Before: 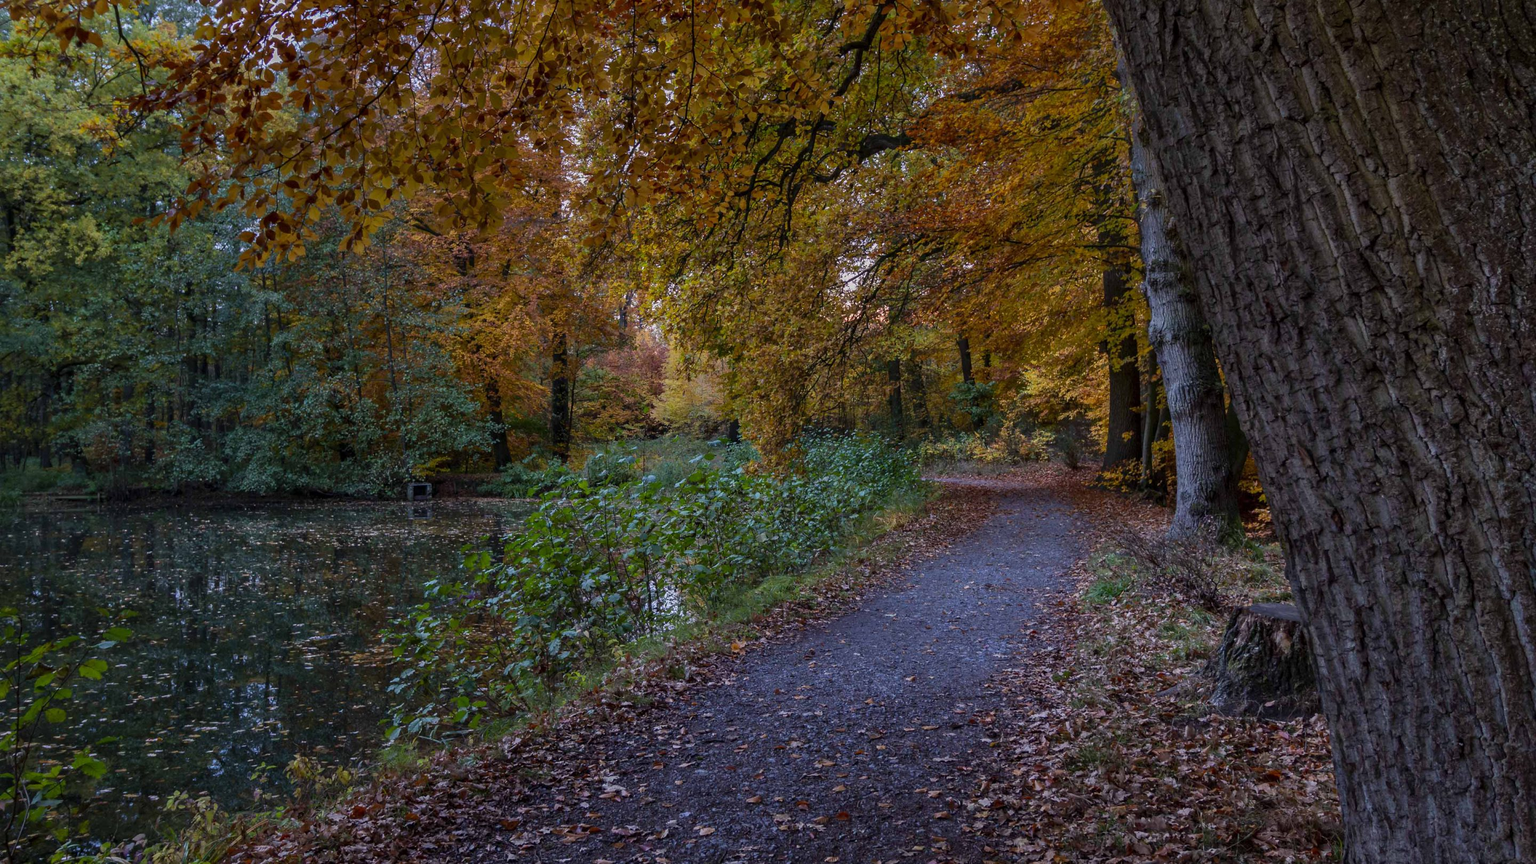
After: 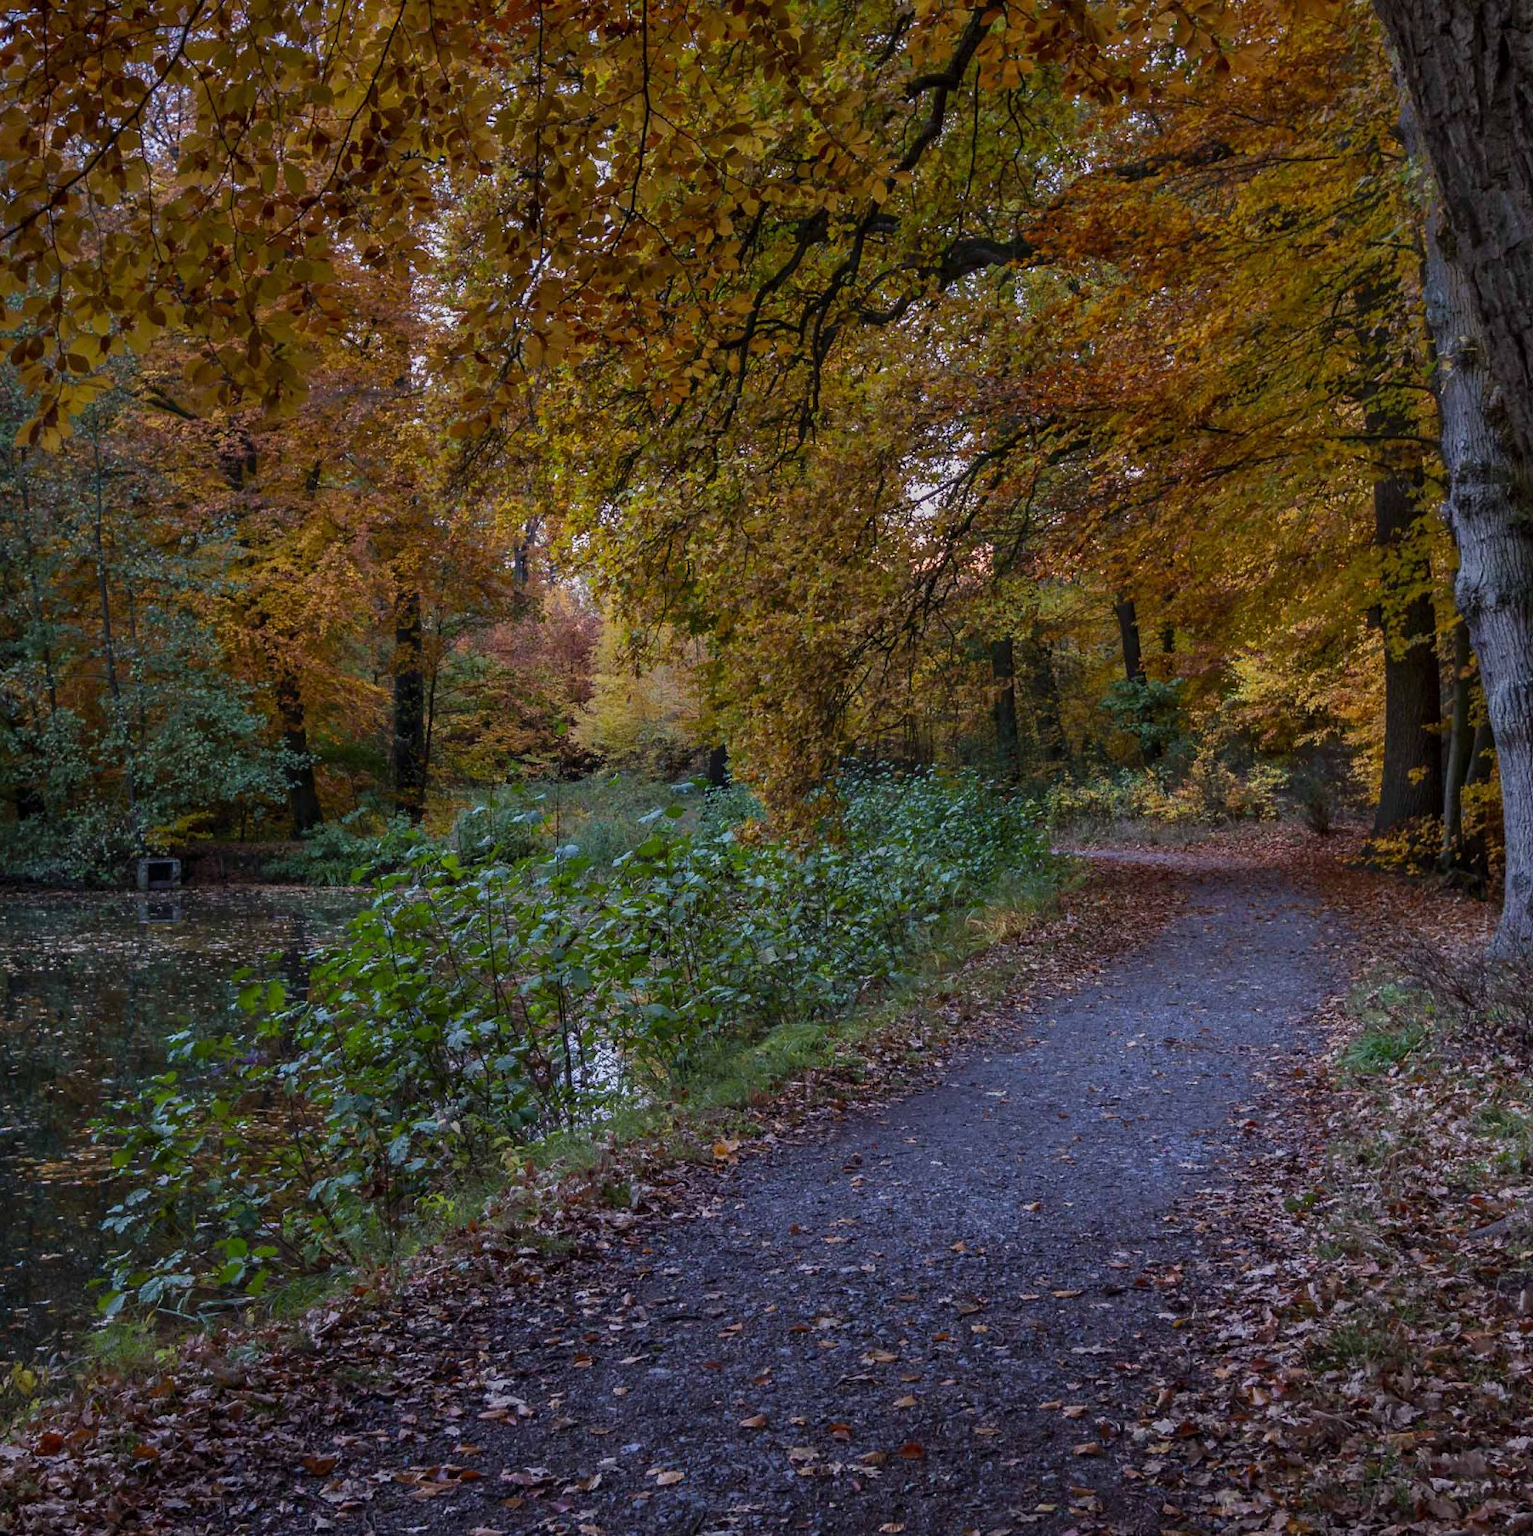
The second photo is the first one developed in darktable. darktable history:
crop: left 21.503%, right 22.349%
